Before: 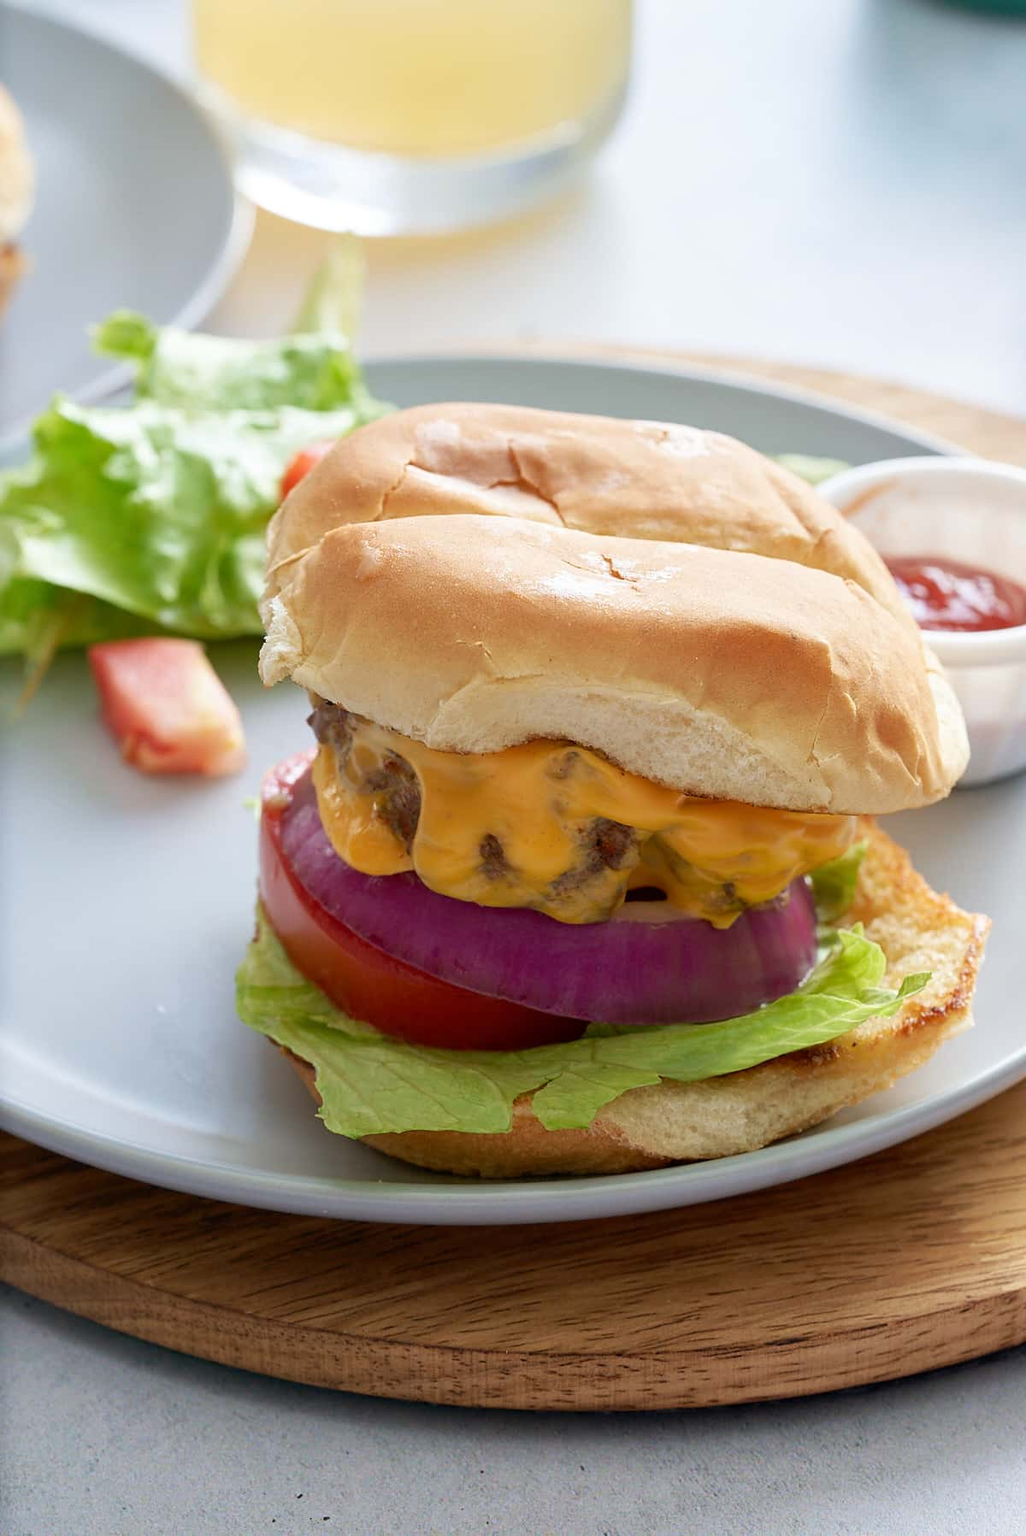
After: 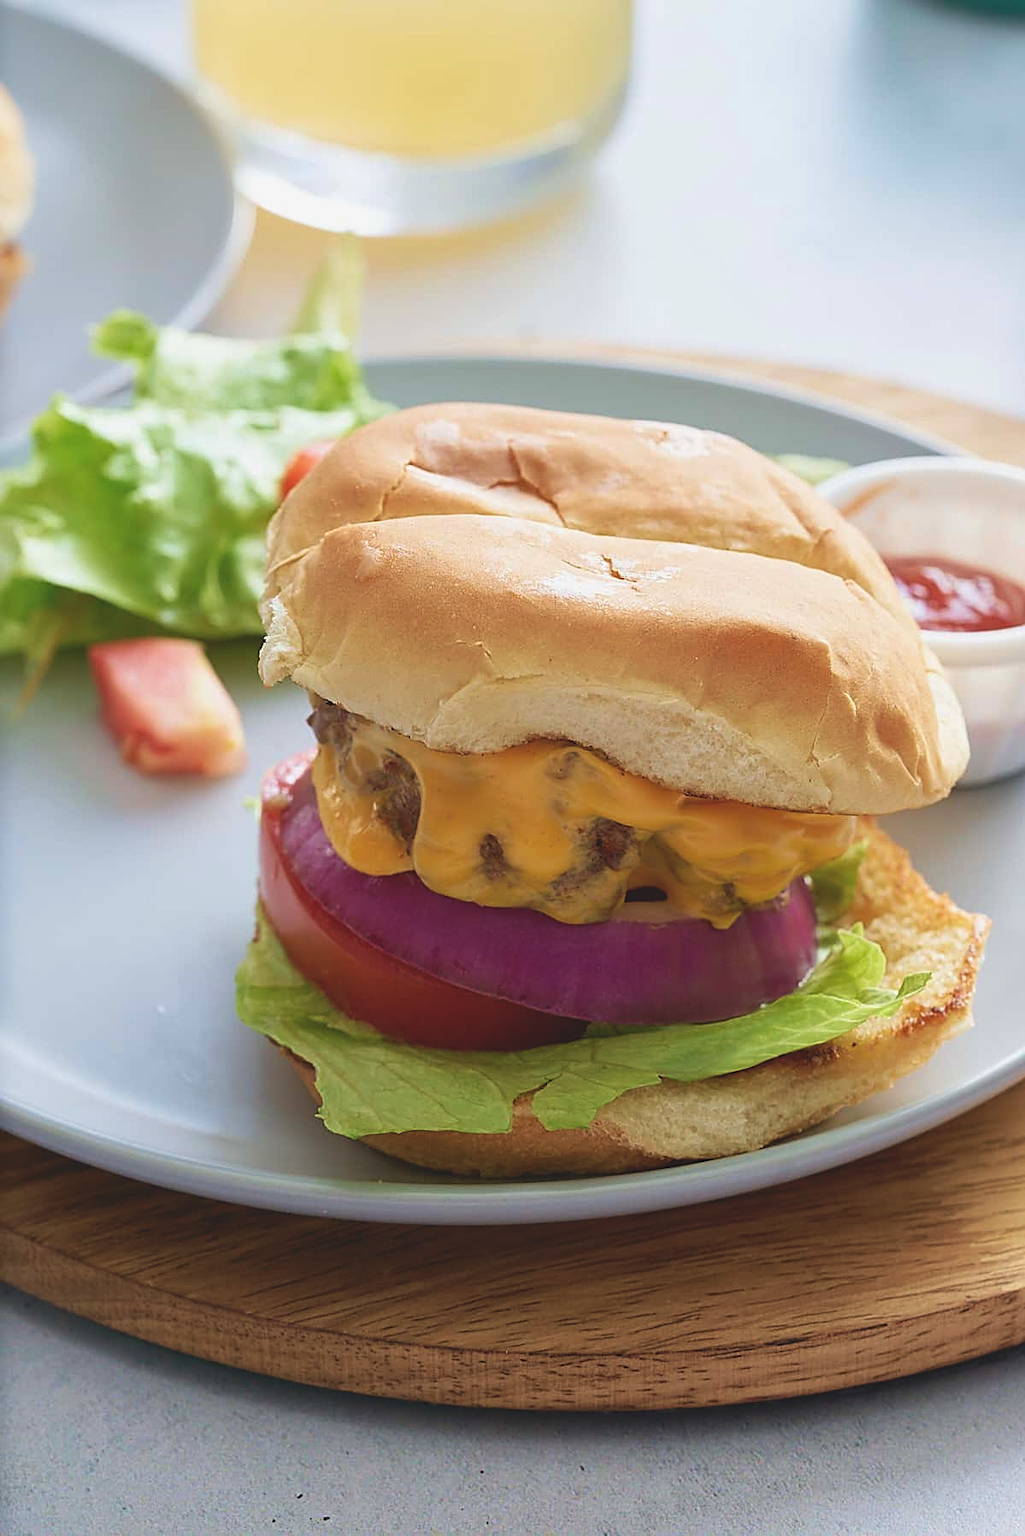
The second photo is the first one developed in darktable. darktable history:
velvia: on, module defaults
exposure: black level correction -0.015, exposure -0.133 EV, compensate highlight preservation false
sharpen: on, module defaults
